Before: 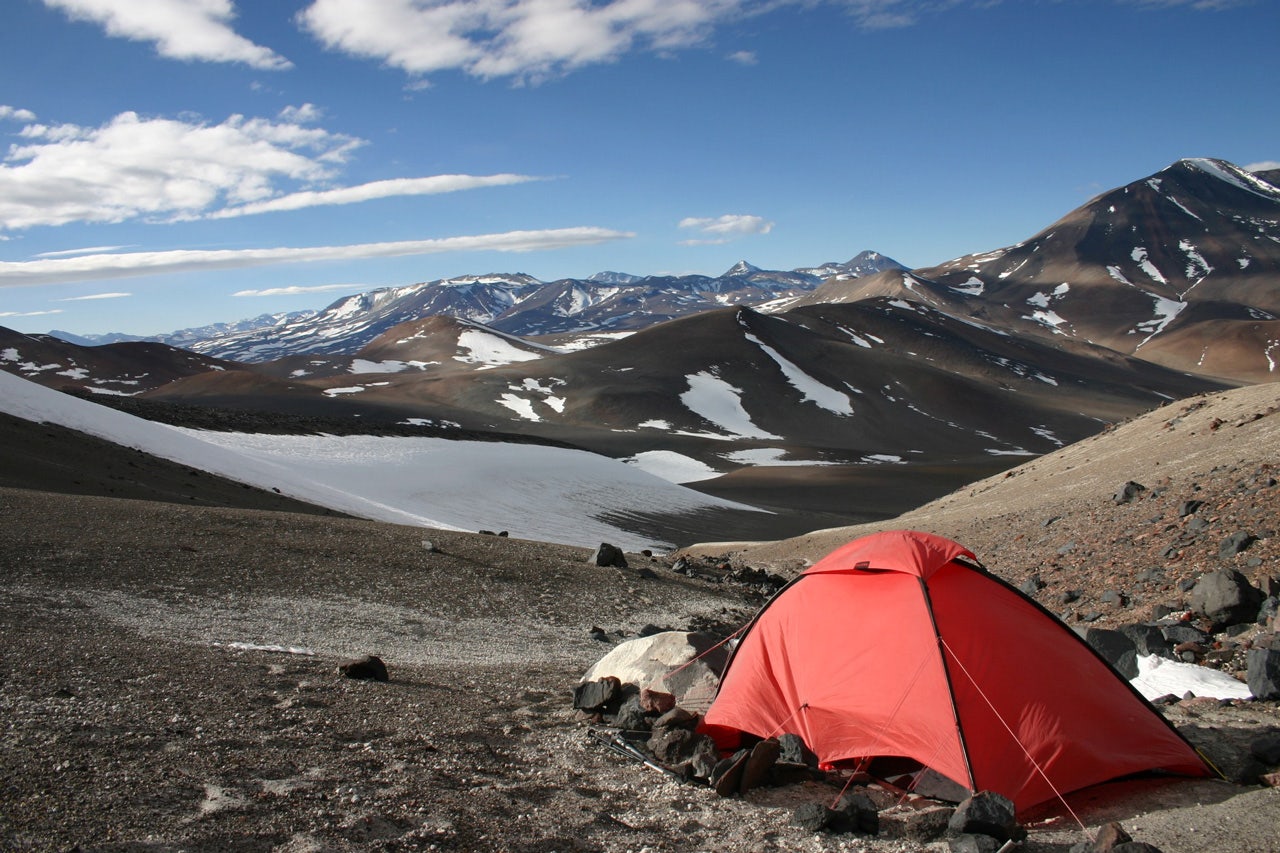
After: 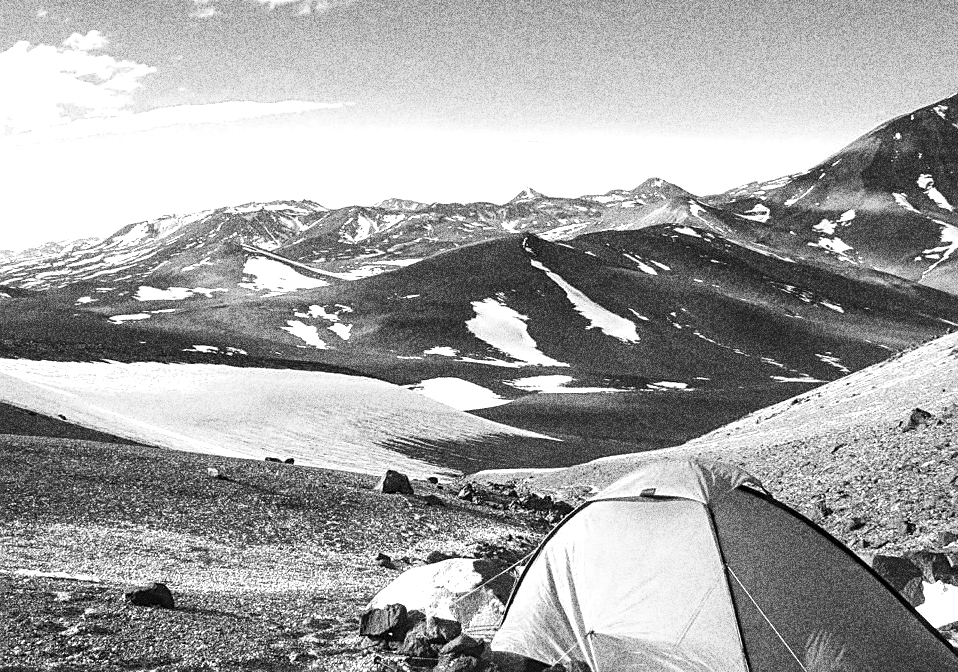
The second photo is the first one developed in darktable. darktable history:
monochrome: on, module defaults
crop: left 16.768%, top 8.653%, right 8.362%, bottom 12.485%
local contrast: detail 130%
exposure: black level correction 0, exposure 1 EV, compensate exposure bias true, compensate highlight preservation false
sharpen: on, module defaults
grain: coarseness 30.02 ISO, strength 100%
tone equalizer: -8 EV -0.417 EV, -7 EV -0.389 EV, -6 EV -0.333 EV, -5 EV -0.222 EV, -3 EV 0.222 EV, -2 EV 0.333 EV, -1 EV 0.389 EV, +0 EV 0.417 EV, edges refinement/feathering 500, mask exposure compensation -1.57 EV, preserve details no
